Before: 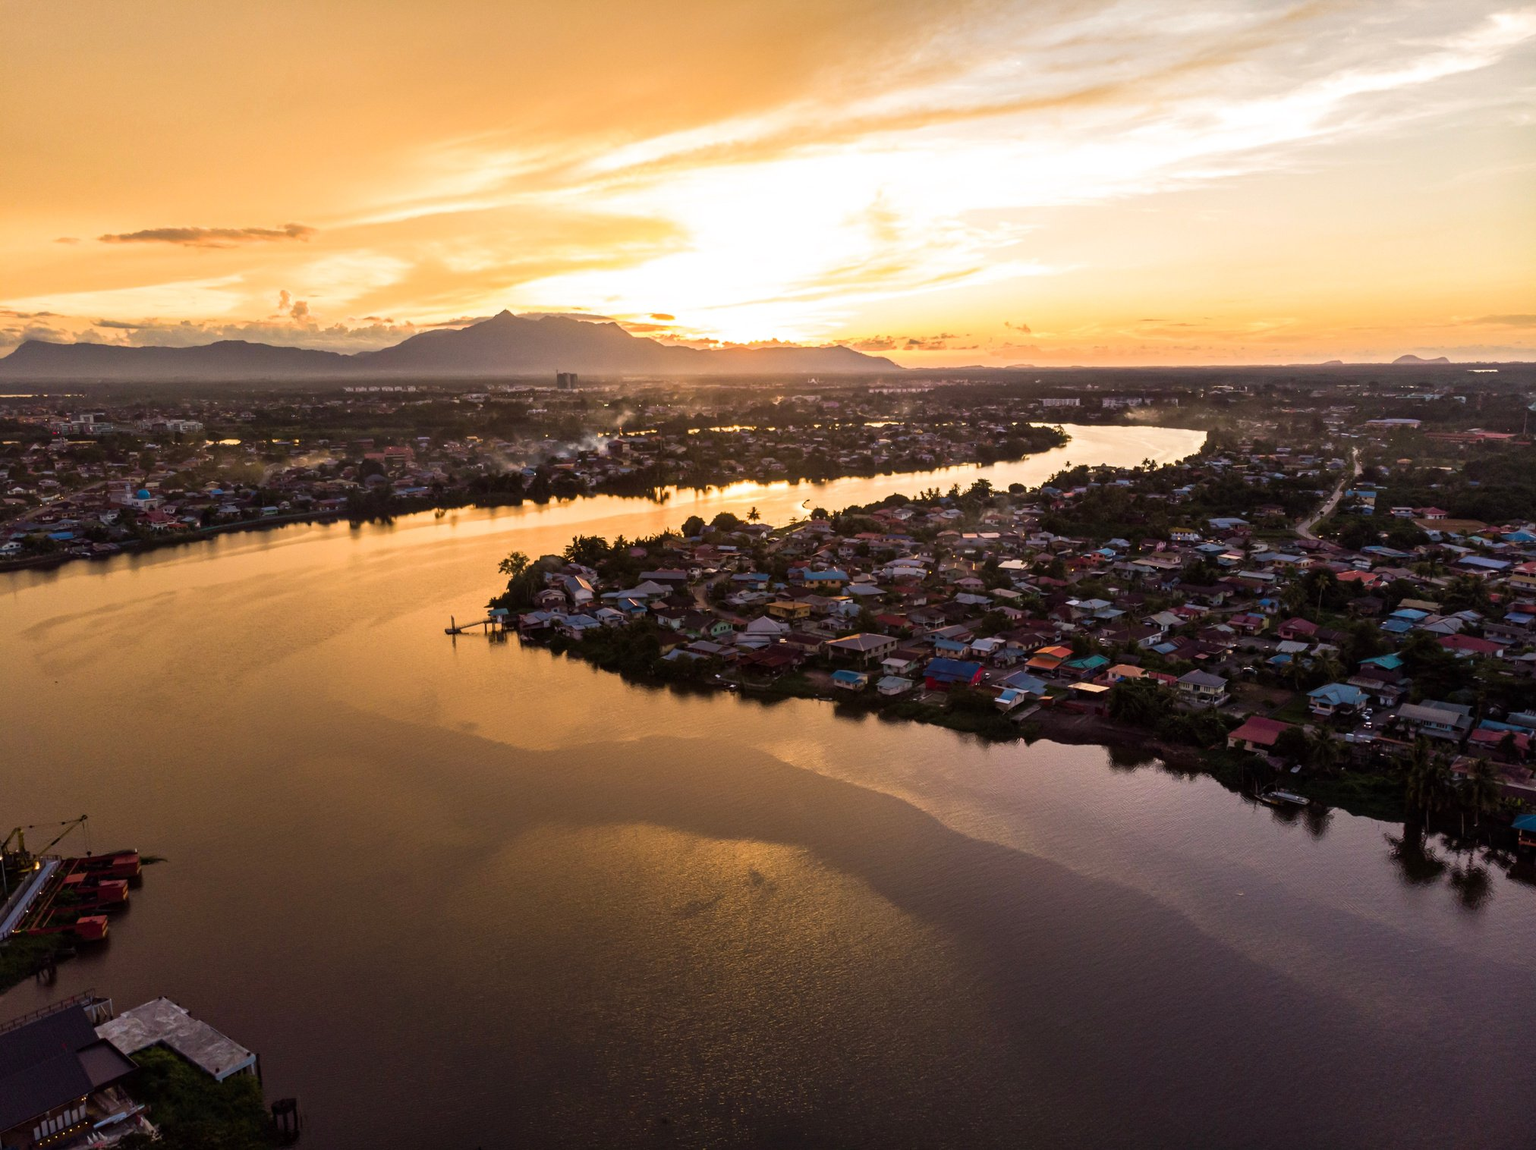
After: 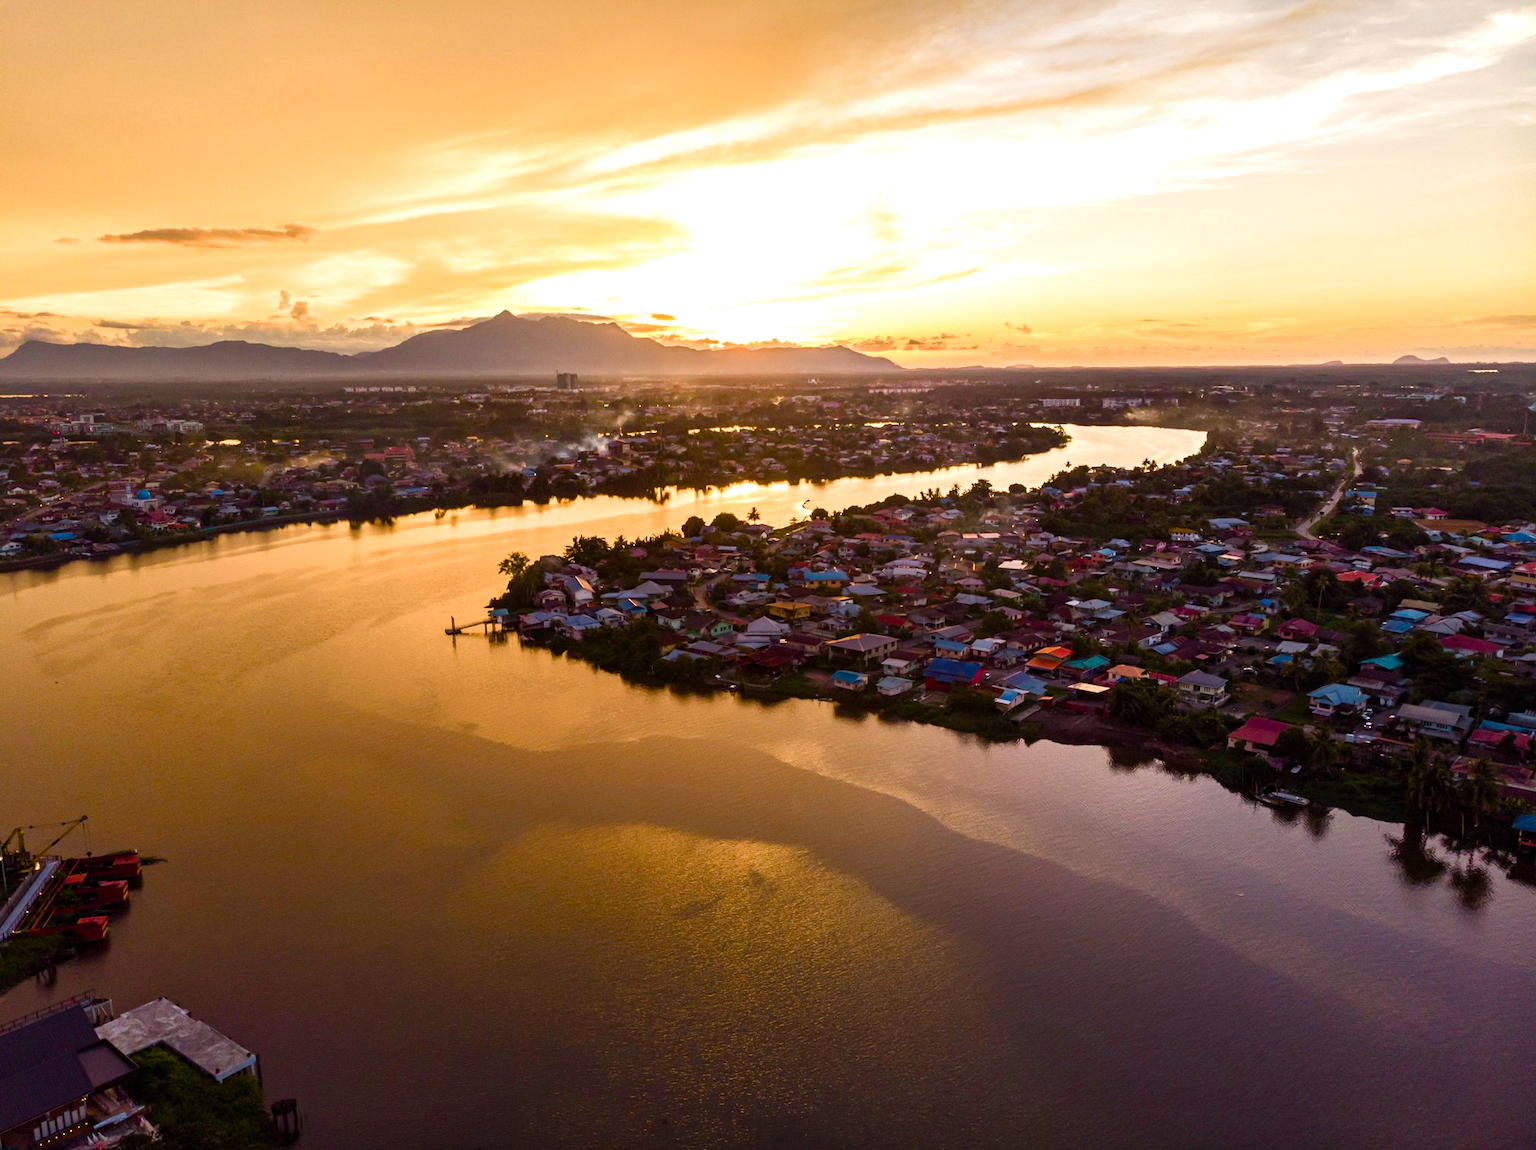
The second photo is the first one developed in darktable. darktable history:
levels: mode automatic, levels [0, 0.43, 0.859]
exposure: exposure 0.195 EV, compensate exposure bias true, compensate highlight preservation false
color balance rgb: perceptual saturation grading › global saturation 45.469%, perceptual saturation grading › highlights -50.341%, perceptual saturation grading › shadows 30.659%
